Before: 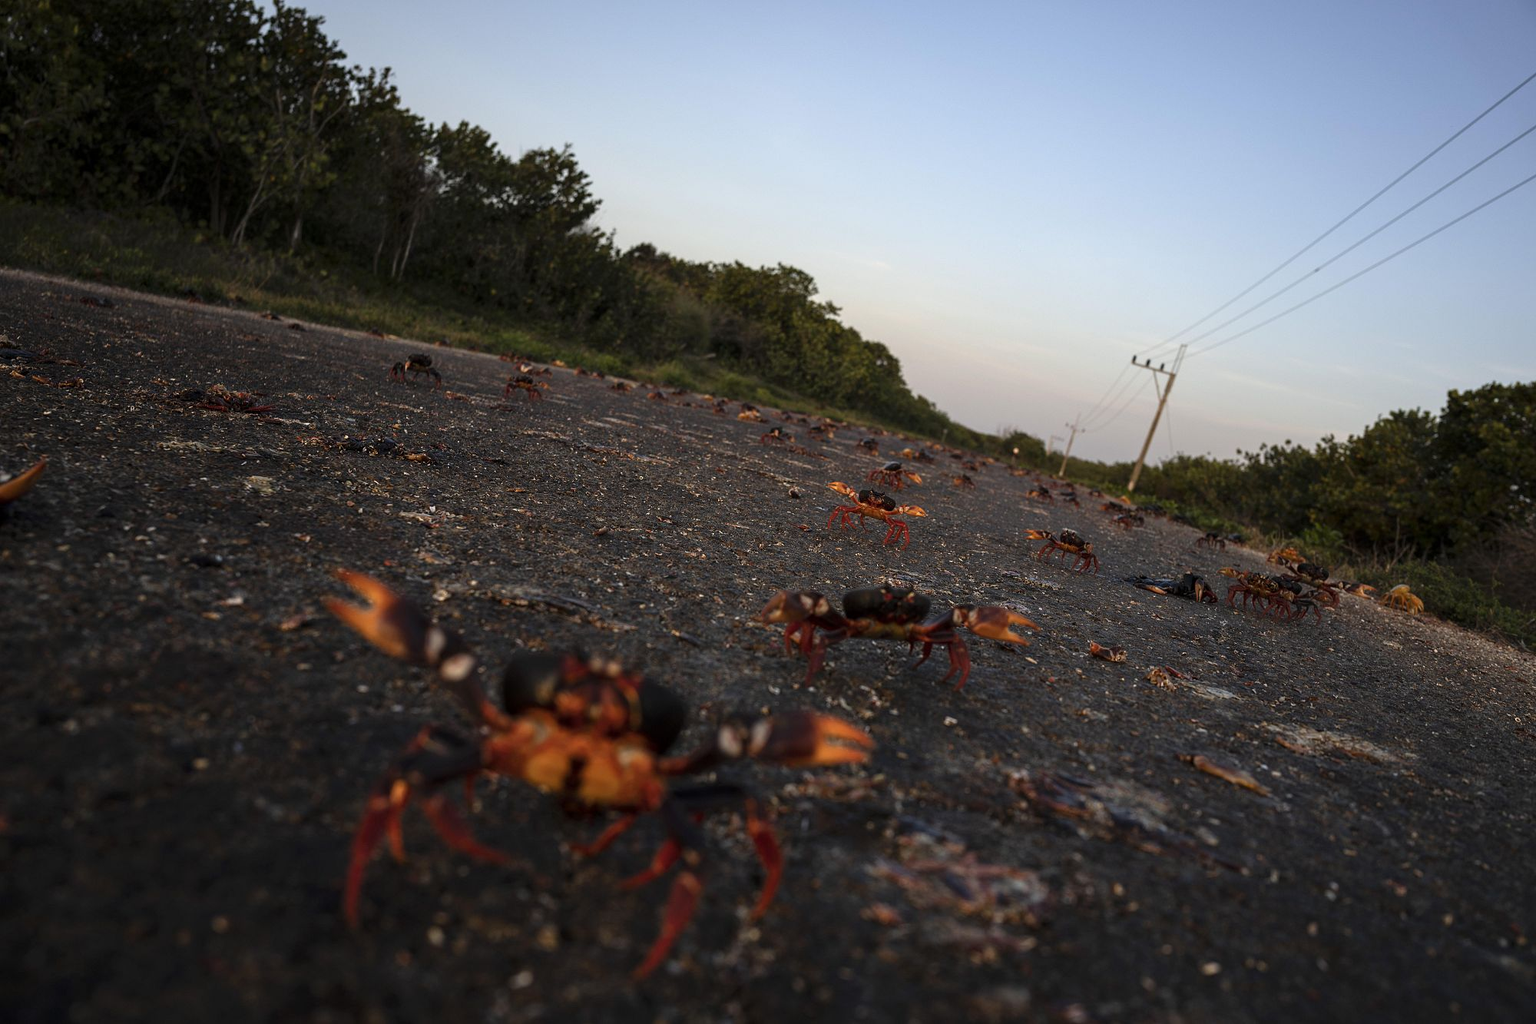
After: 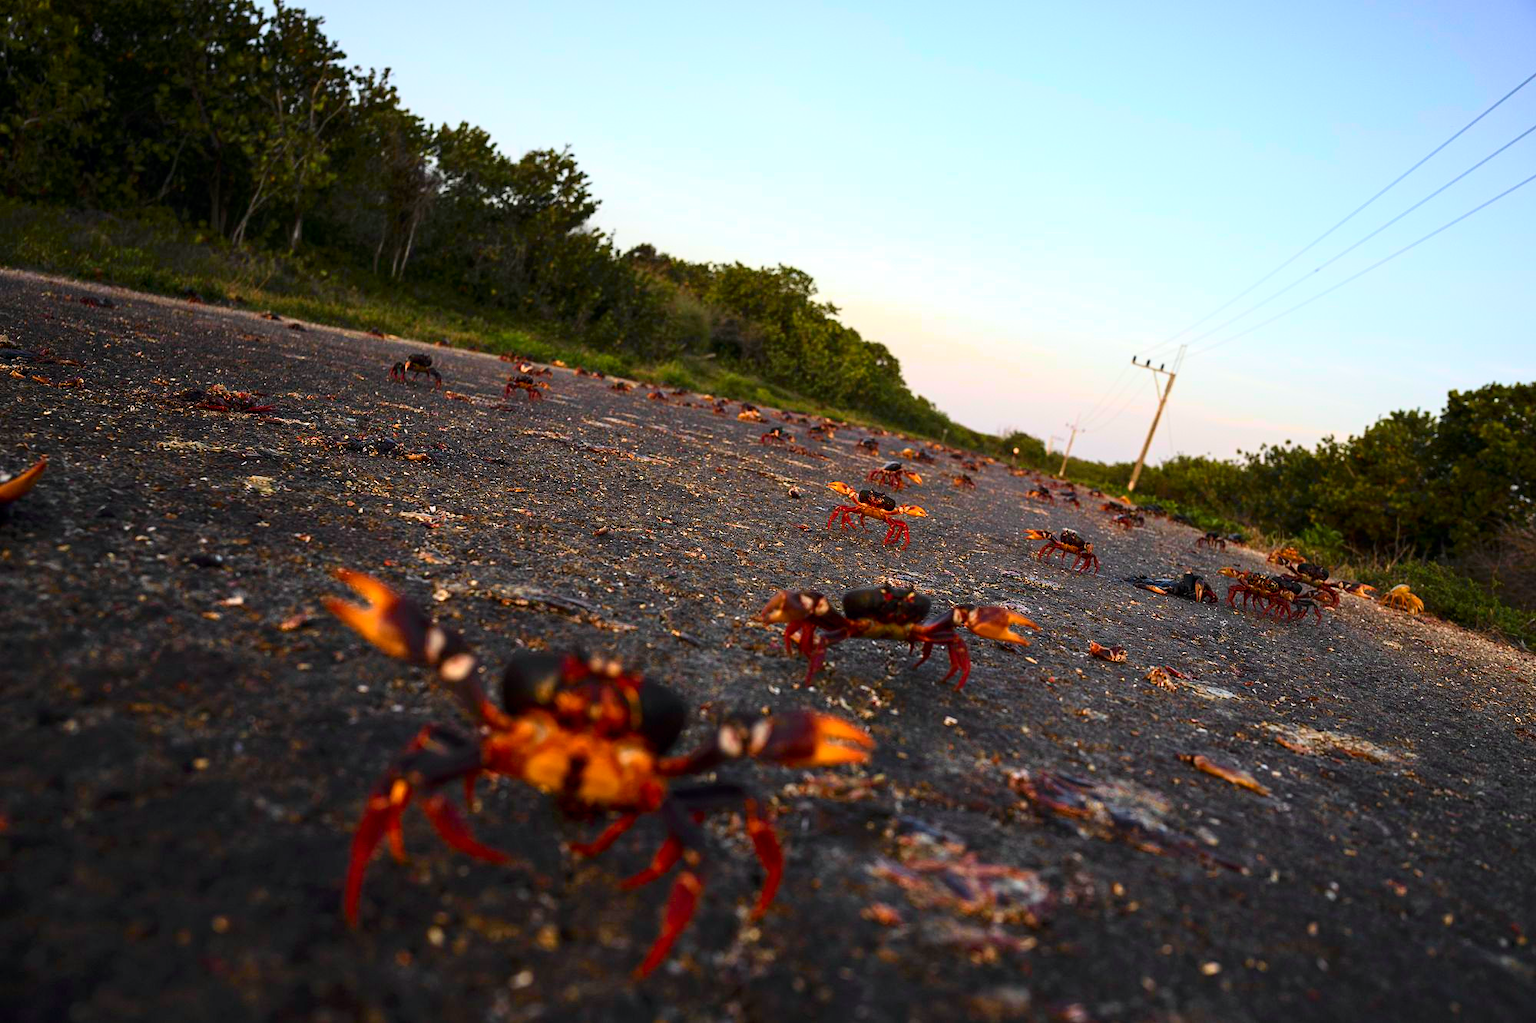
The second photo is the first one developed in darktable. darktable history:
color balance rgb: linear chroma grading › global chroma 15%, perceptual saturation grading › global saturation 30%
tone curve: curves: ch0 [(0, 0) (0.051, 0.03) (0.096, 0.071) (0.241, 0.247) (0.455, 0.525) (0.594, 0.697) (0.741, 0.845) (0.871, 0.933) (1, 0.984)]; ch1 [(0, 0) (0.1, 0.038) (0.318, 0.243) (0.399, 0.351) (0.478, 0.469) (0.499, 0.499) (0.534, 0.549) (0.565, 0.594) (0.601, 0.634) (0.666, 0.7) (1, 1)]; ch2 [(0, 0) (0.453, 0.45) (0.479, 0.483) (0.504, 0.499) (0.52, 0.519) (0.541, 0.559) (0.592, 0.612) (0.824, 0.815) (1, 1)], color space Lab, independent channels, preserve colors none
exposure: exposure 0.574 EV, compensate highlight preservation false
